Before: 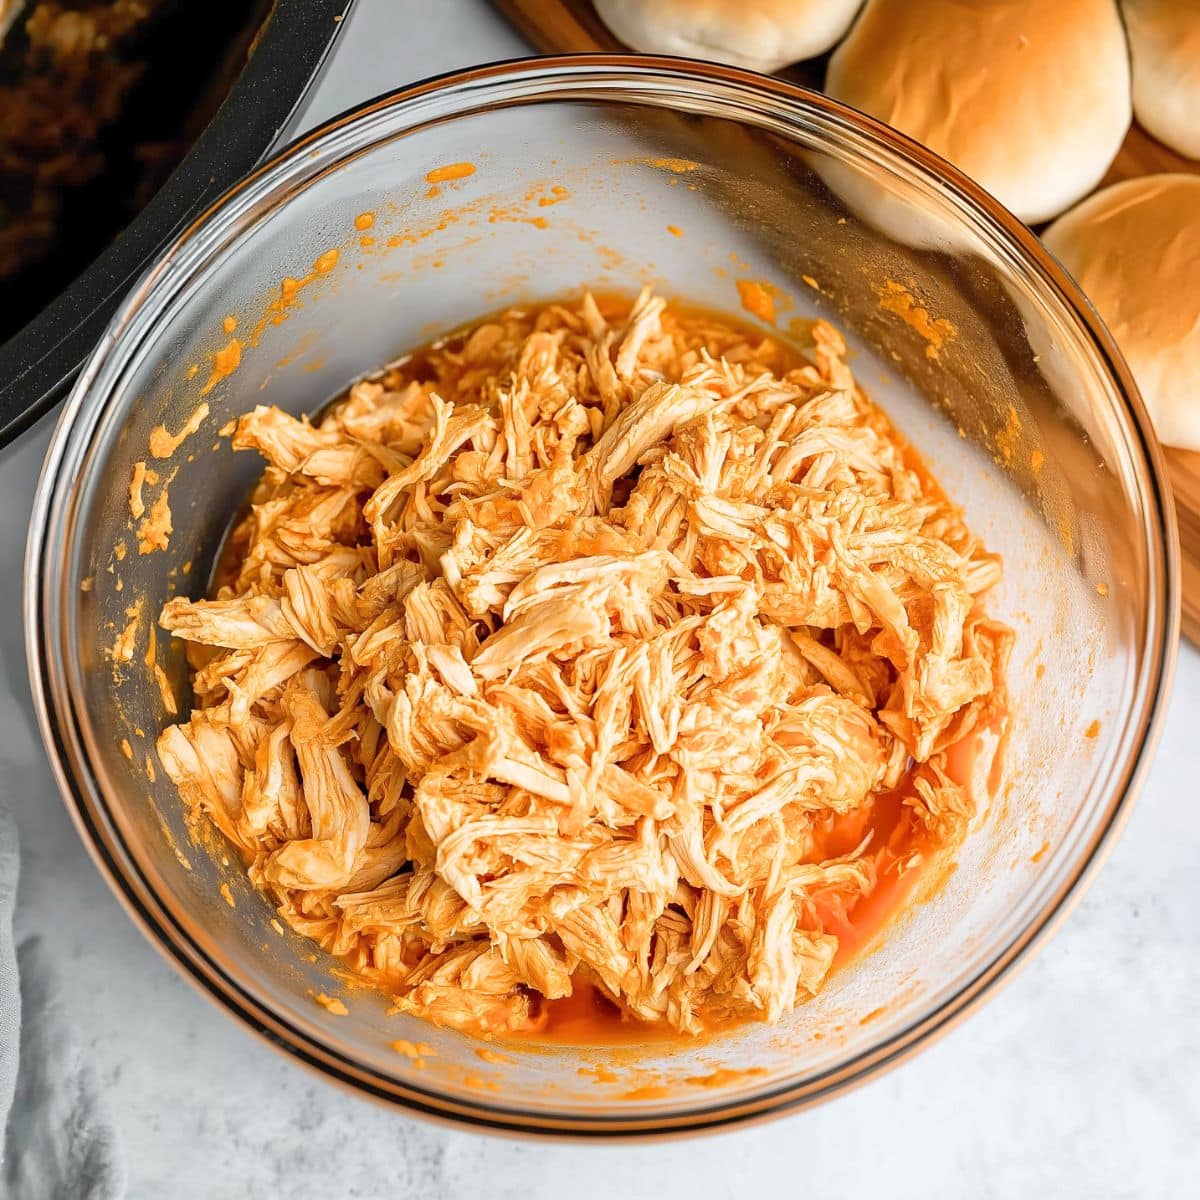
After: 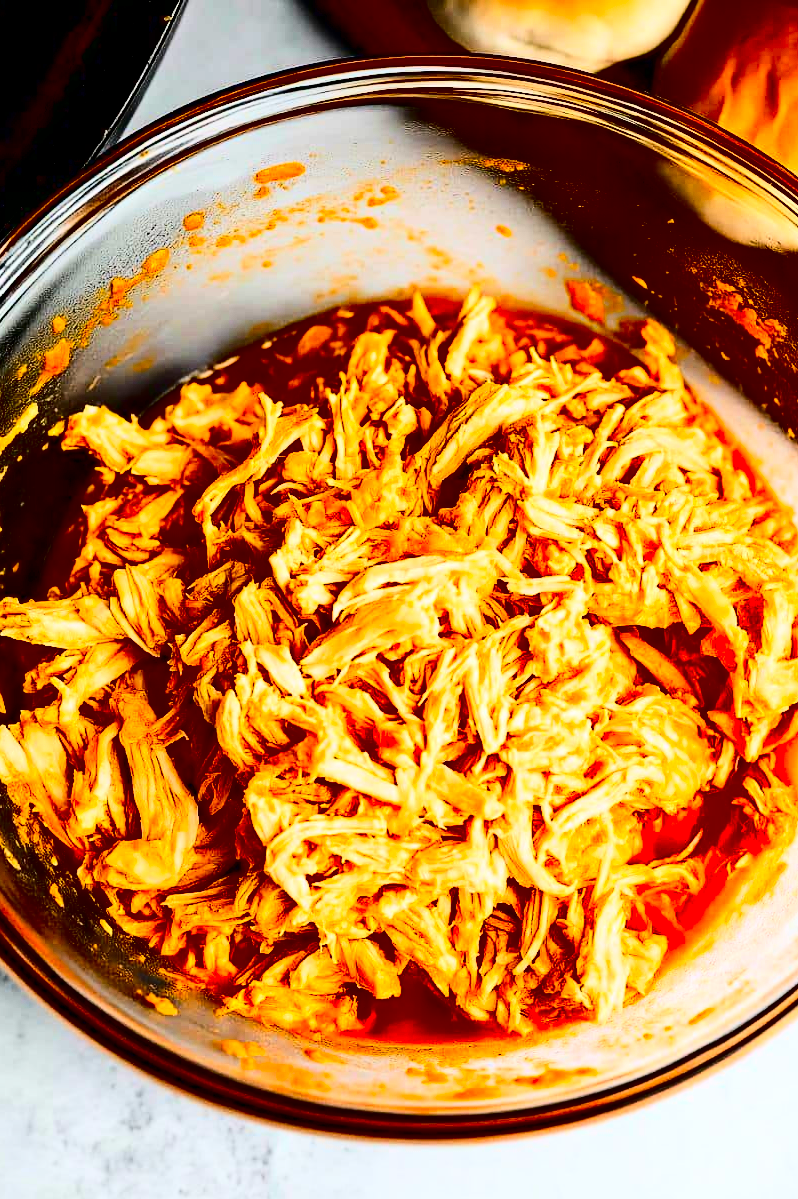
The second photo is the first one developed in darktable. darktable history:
crop and rotate: left 14.333%, right 19.125%
color zones: curves: ch0 [(0.25, 0.5) (0.428, 0.473) (0.75, 0.5)]; ch1 [(0.243, 0.479) (0.398, 0.452) (0.75, 0.5)], mix -137.84%
contrast brightness saturation: contrast 0.77, brightness -0.997, saturation 0.991
